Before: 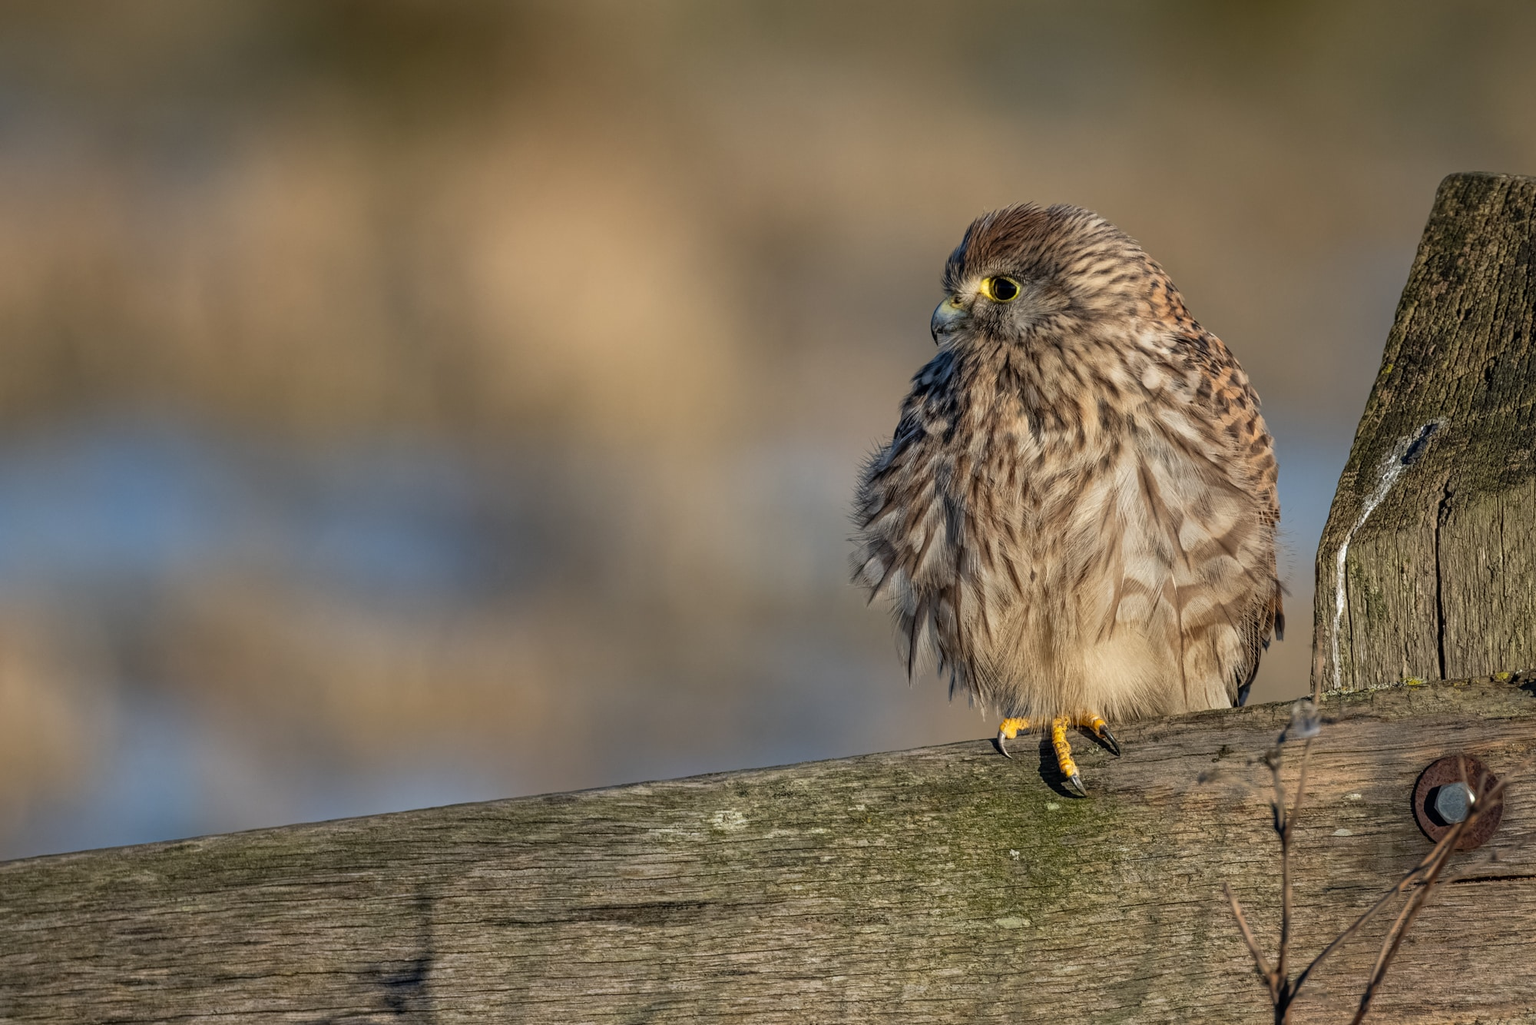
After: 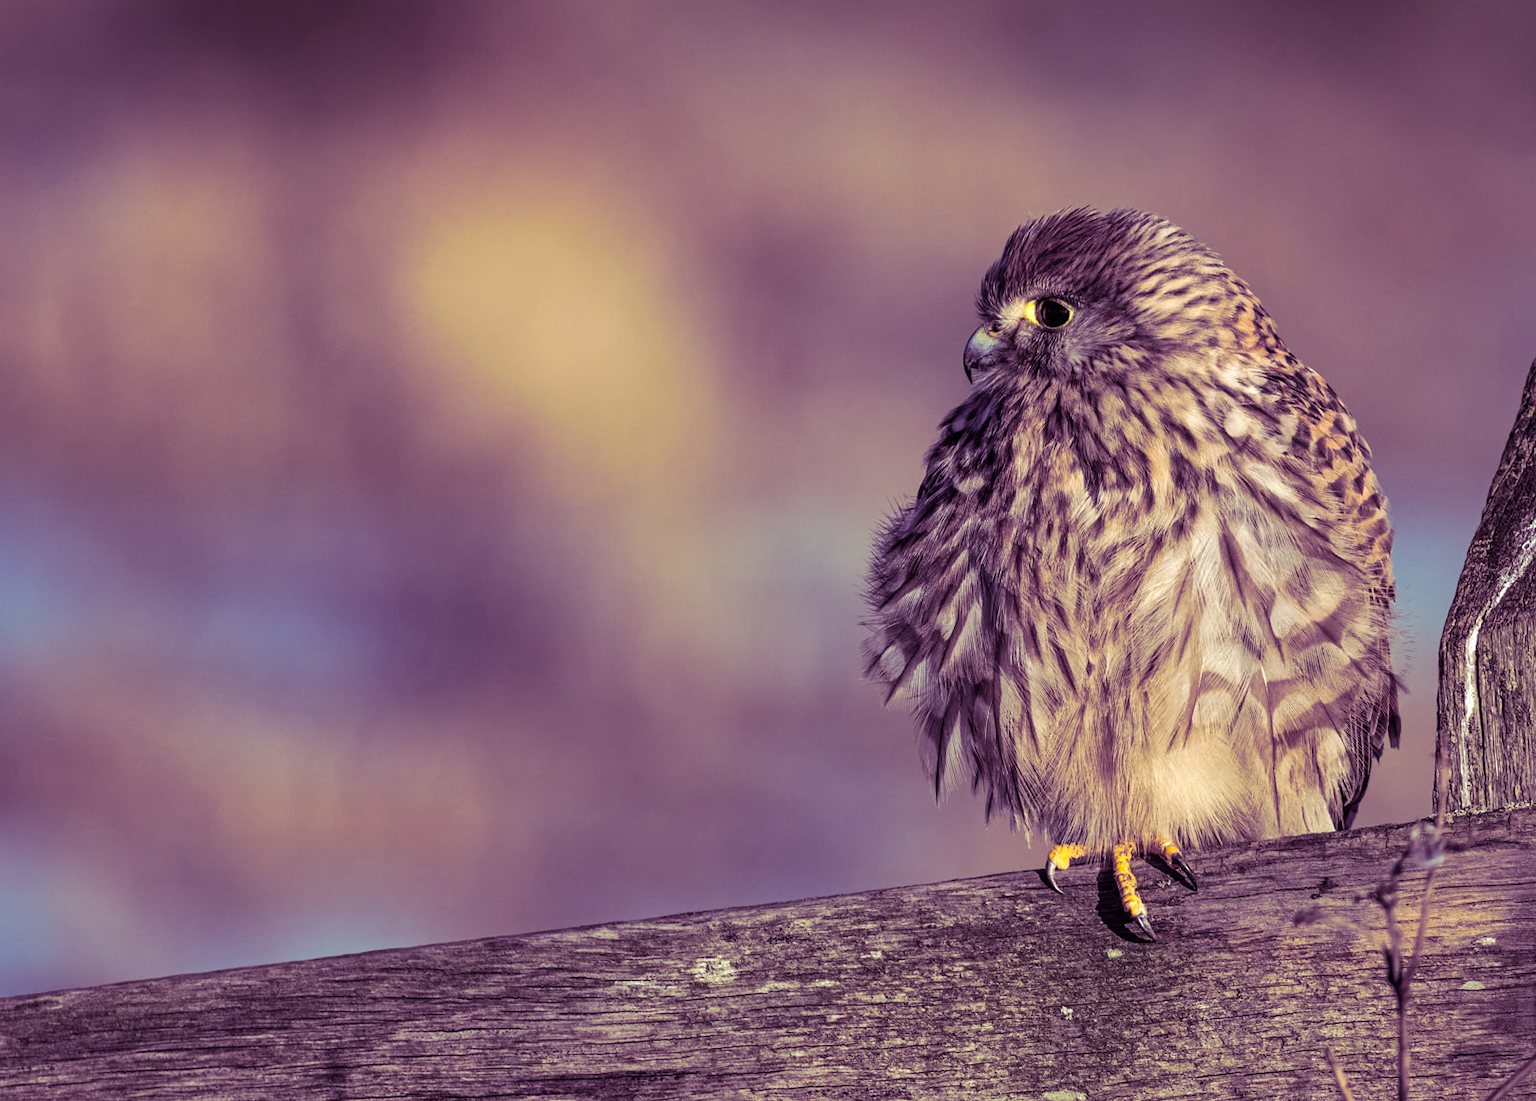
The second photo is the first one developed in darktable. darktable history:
split-toning: shadows › hue 277.2°, shadows › saturation 0.74
crop: left 9.929%, top 3.475%, right 9.188%, bottom 9.529%
tone equalizer: -8 EV -0.417 EV, -7 EV -0.389 EV, -6 EV -0.333 EV, -5 EV -0.222 EV, -3 EV 0.222 EV, -2 EV 0.333 EV, -1 EV 0.389 EV, +0 EV 0.417 EV, edges refinement/feathering 500, mask exposure compensation -1.25 EV, preserve details no
